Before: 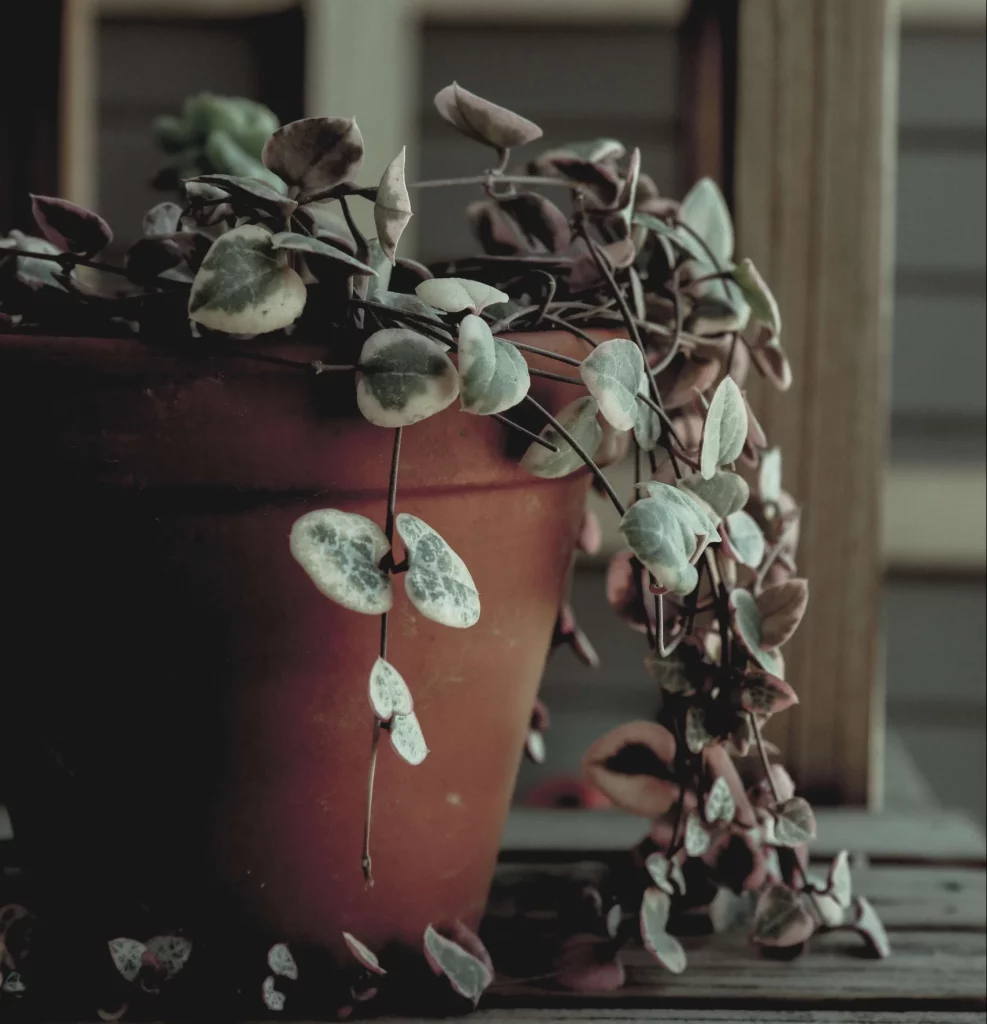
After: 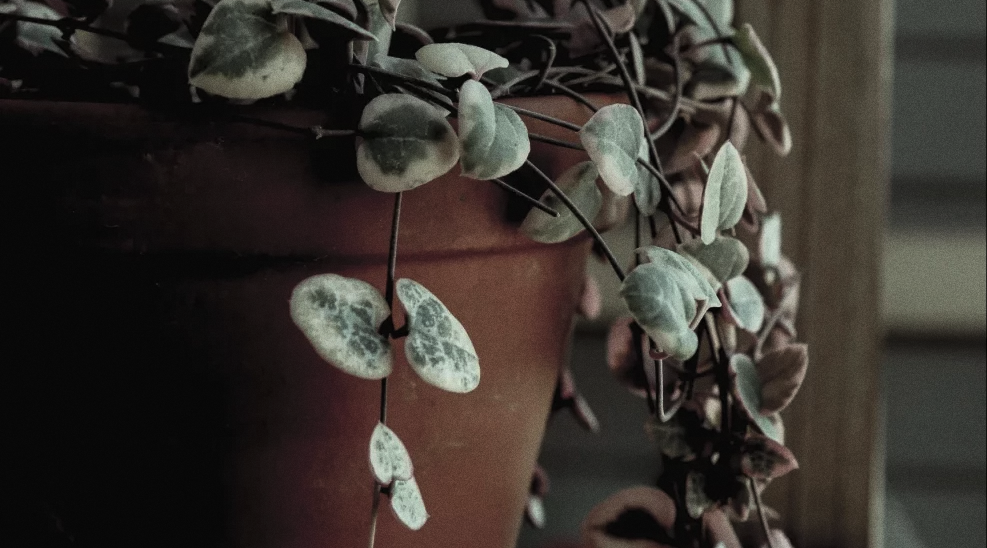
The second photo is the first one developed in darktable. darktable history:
grain: coarseness 0.09 ISO
white balance: emerald 1
levels: levels [0.029, 0.545, 0.971]
crop and rotate: top 23.043%, bottom 23.437%
